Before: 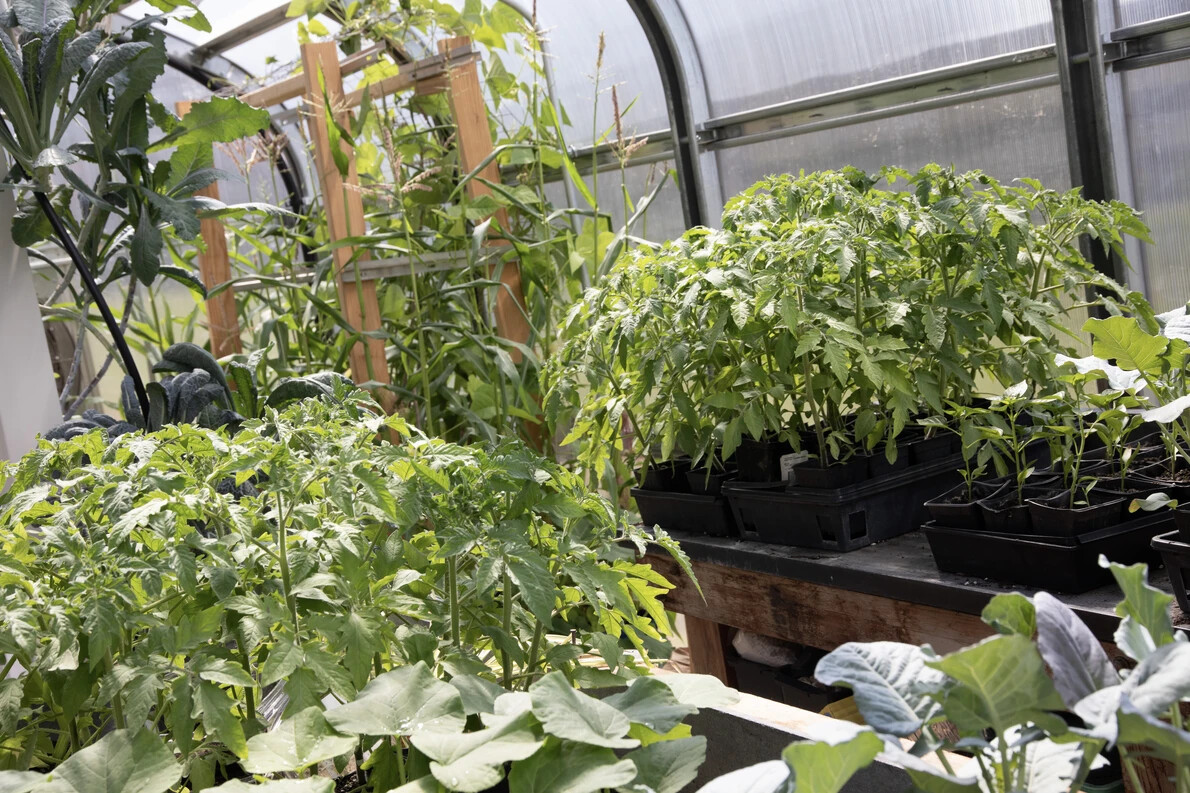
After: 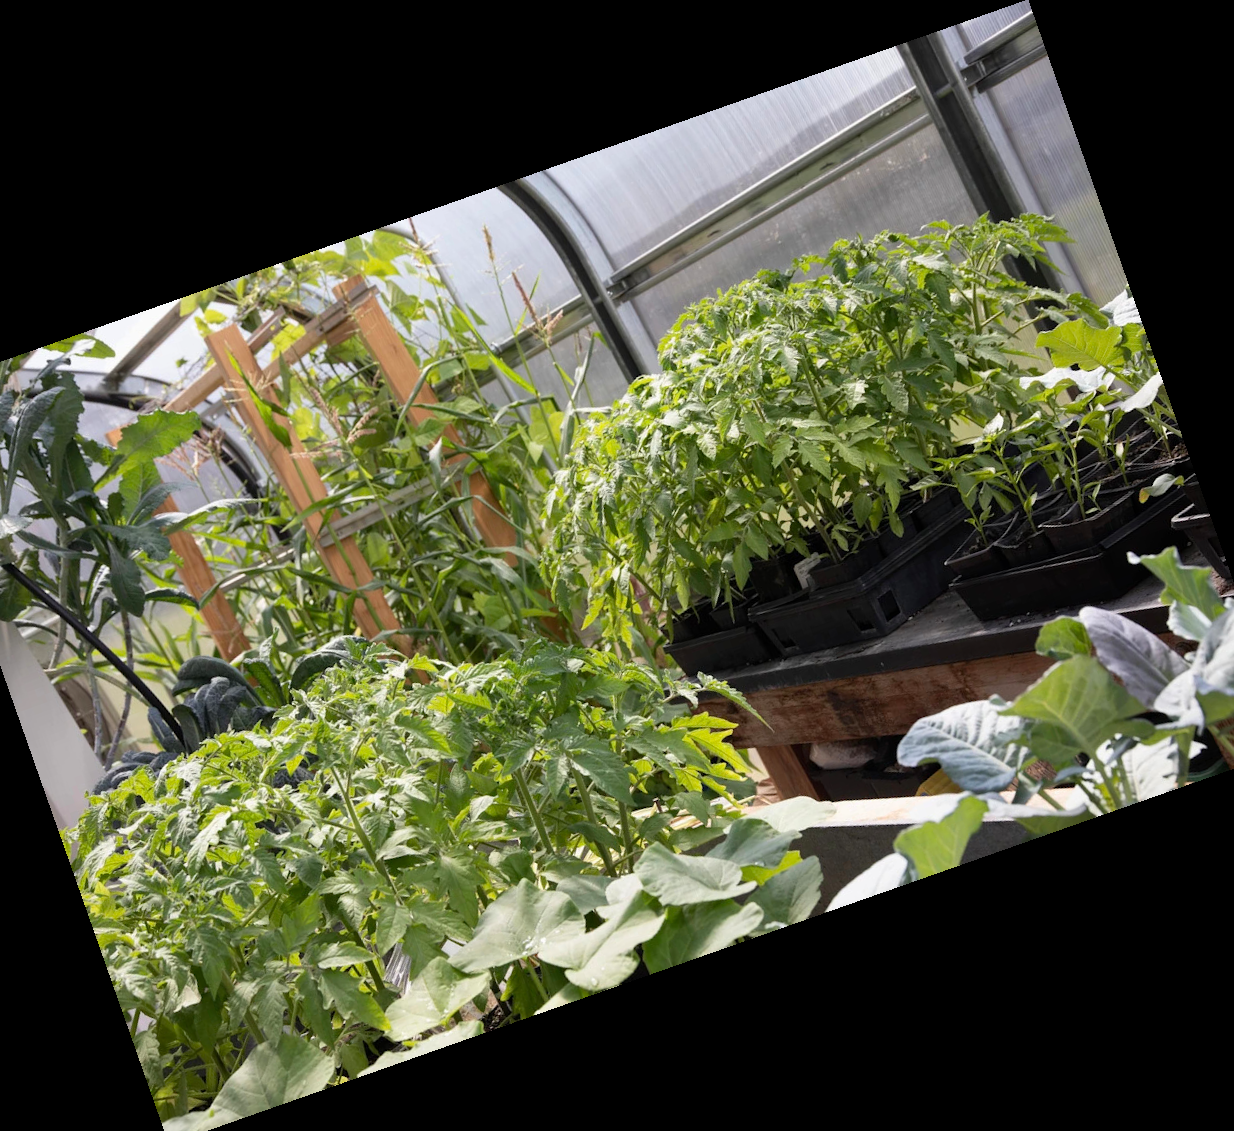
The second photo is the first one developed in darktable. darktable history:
tone equalizer: -7 EV 0.18 EV, -6 EV 0.12 EV, -5 EV 0.08 EV, -4 EV 0.04 EV, -2 EV -0.02 EV, -1 EV -0.04 EV, +0 EV -0.06 EV, luminance estimator HSV value / RGB max
crop and rotate: angle 19.43°, left 6.812%, right 4.125%, bottom 1.087%
